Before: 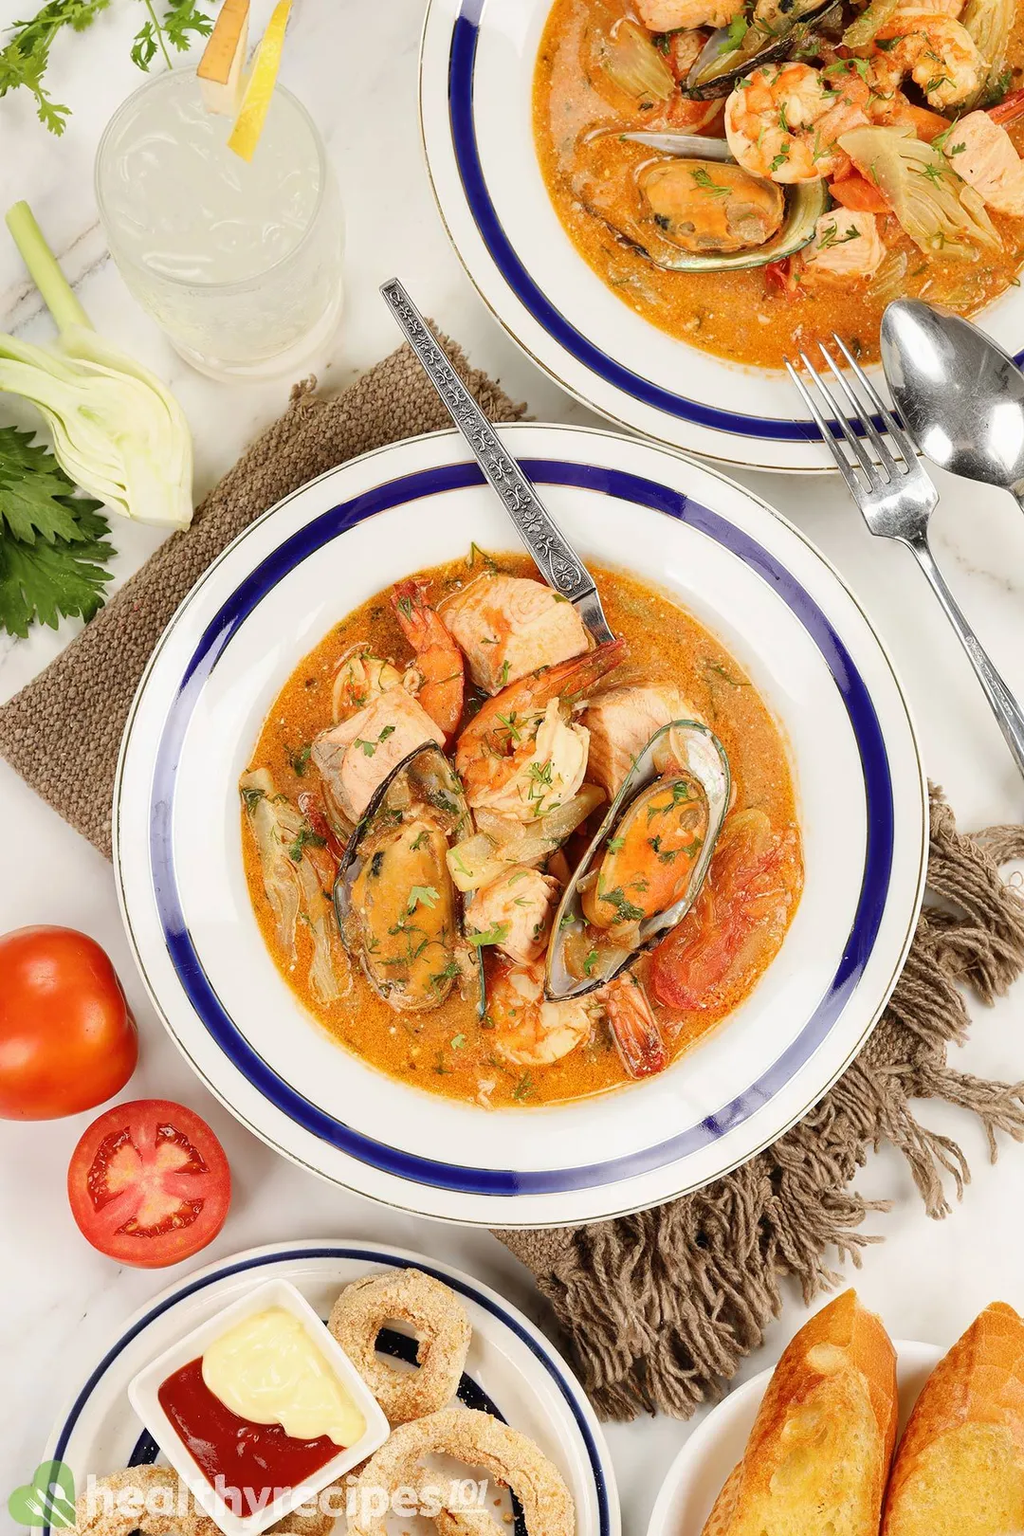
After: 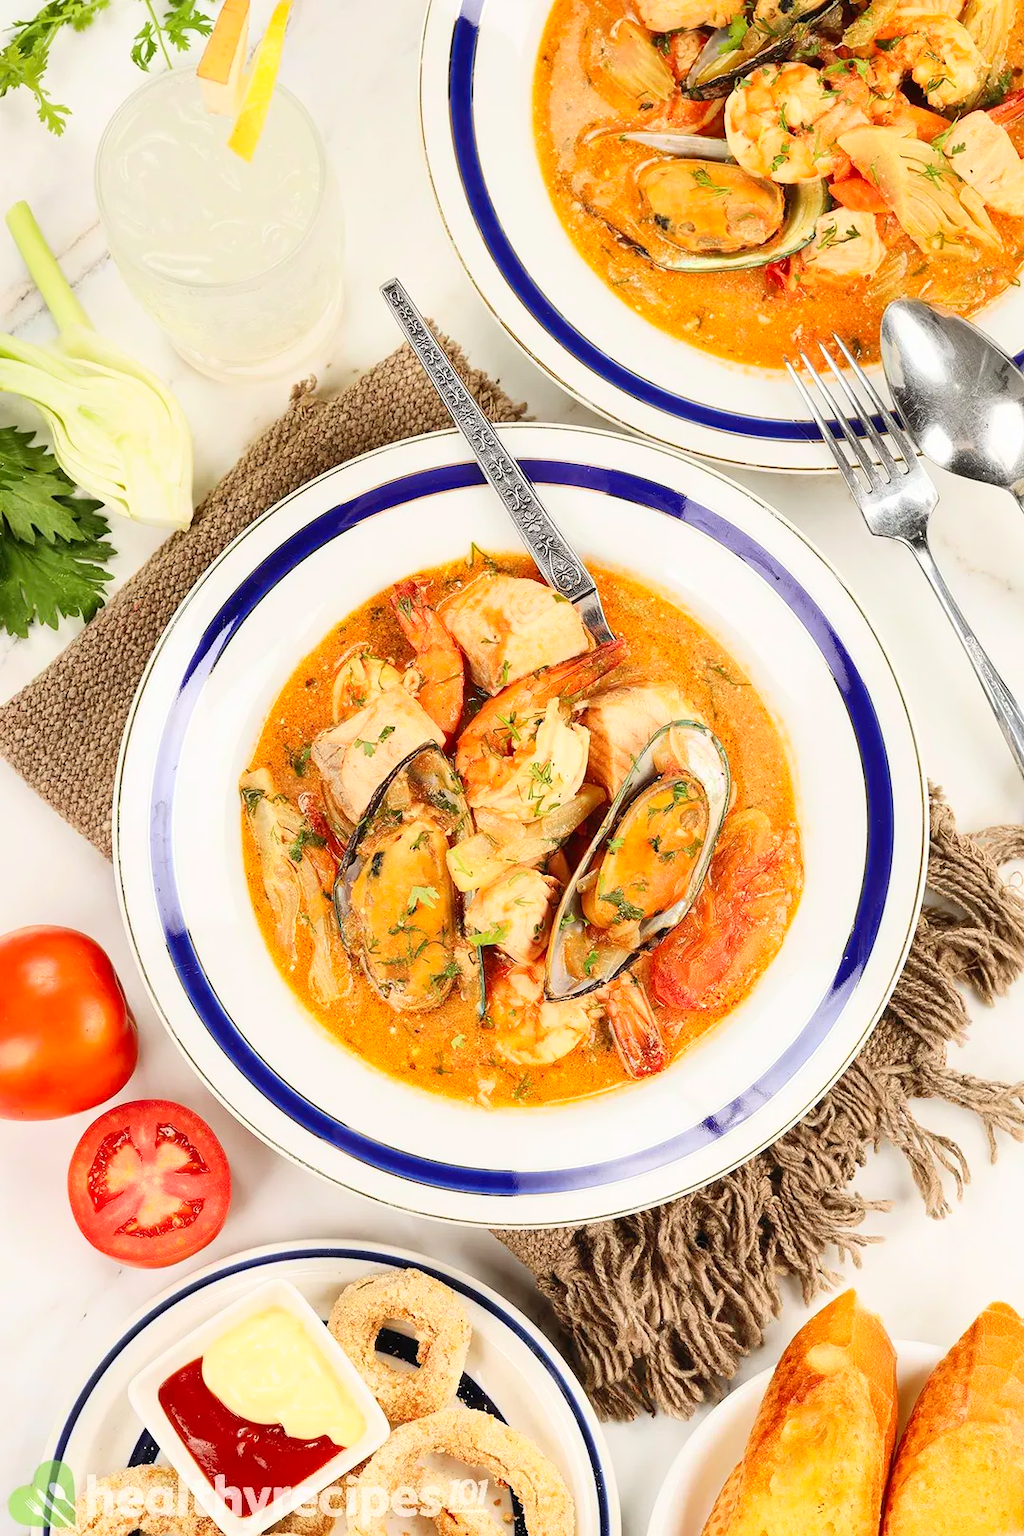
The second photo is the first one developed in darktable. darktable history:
contrast brightness saturation: contrast 0.202, brightness 0.155, saturation 0.225
